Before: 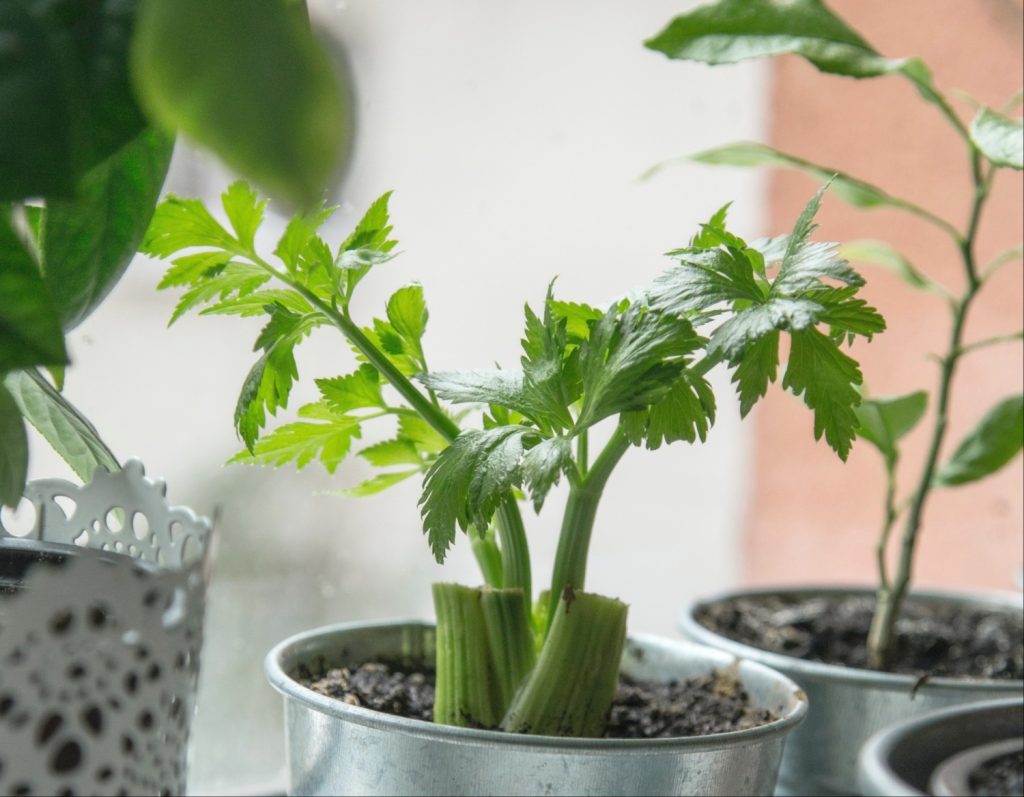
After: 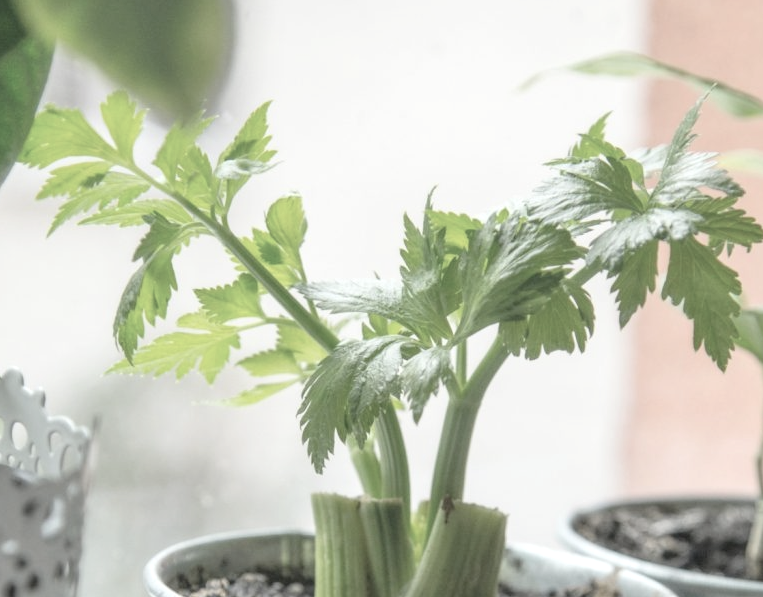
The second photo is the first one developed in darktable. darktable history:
crop and rotate: left 11.83%, top 11.363%, right 13.619%, bottom 13.709%
exposure: black level correction 0.001, exposure 0.193 EV, compensate highlight preservation false
contrast brightness saturation: brightness 0.181, saturation -0.481
